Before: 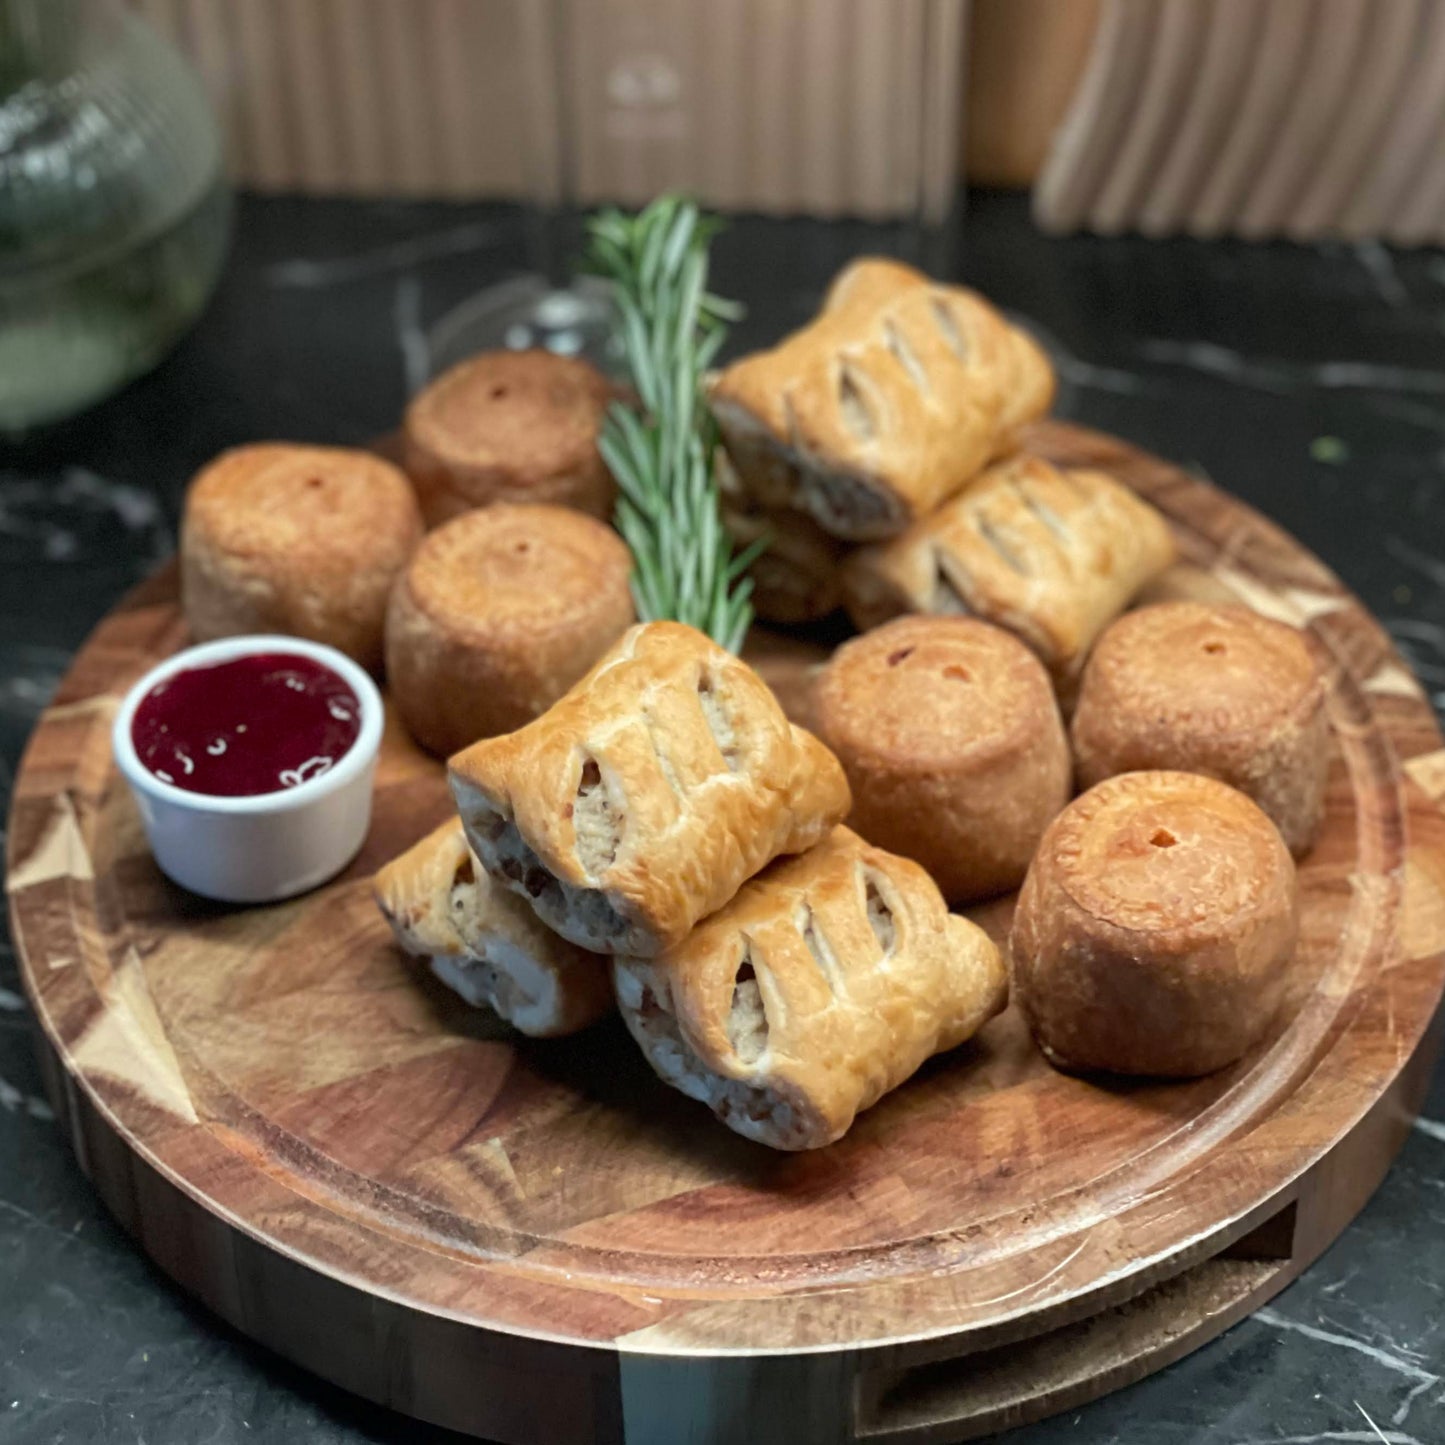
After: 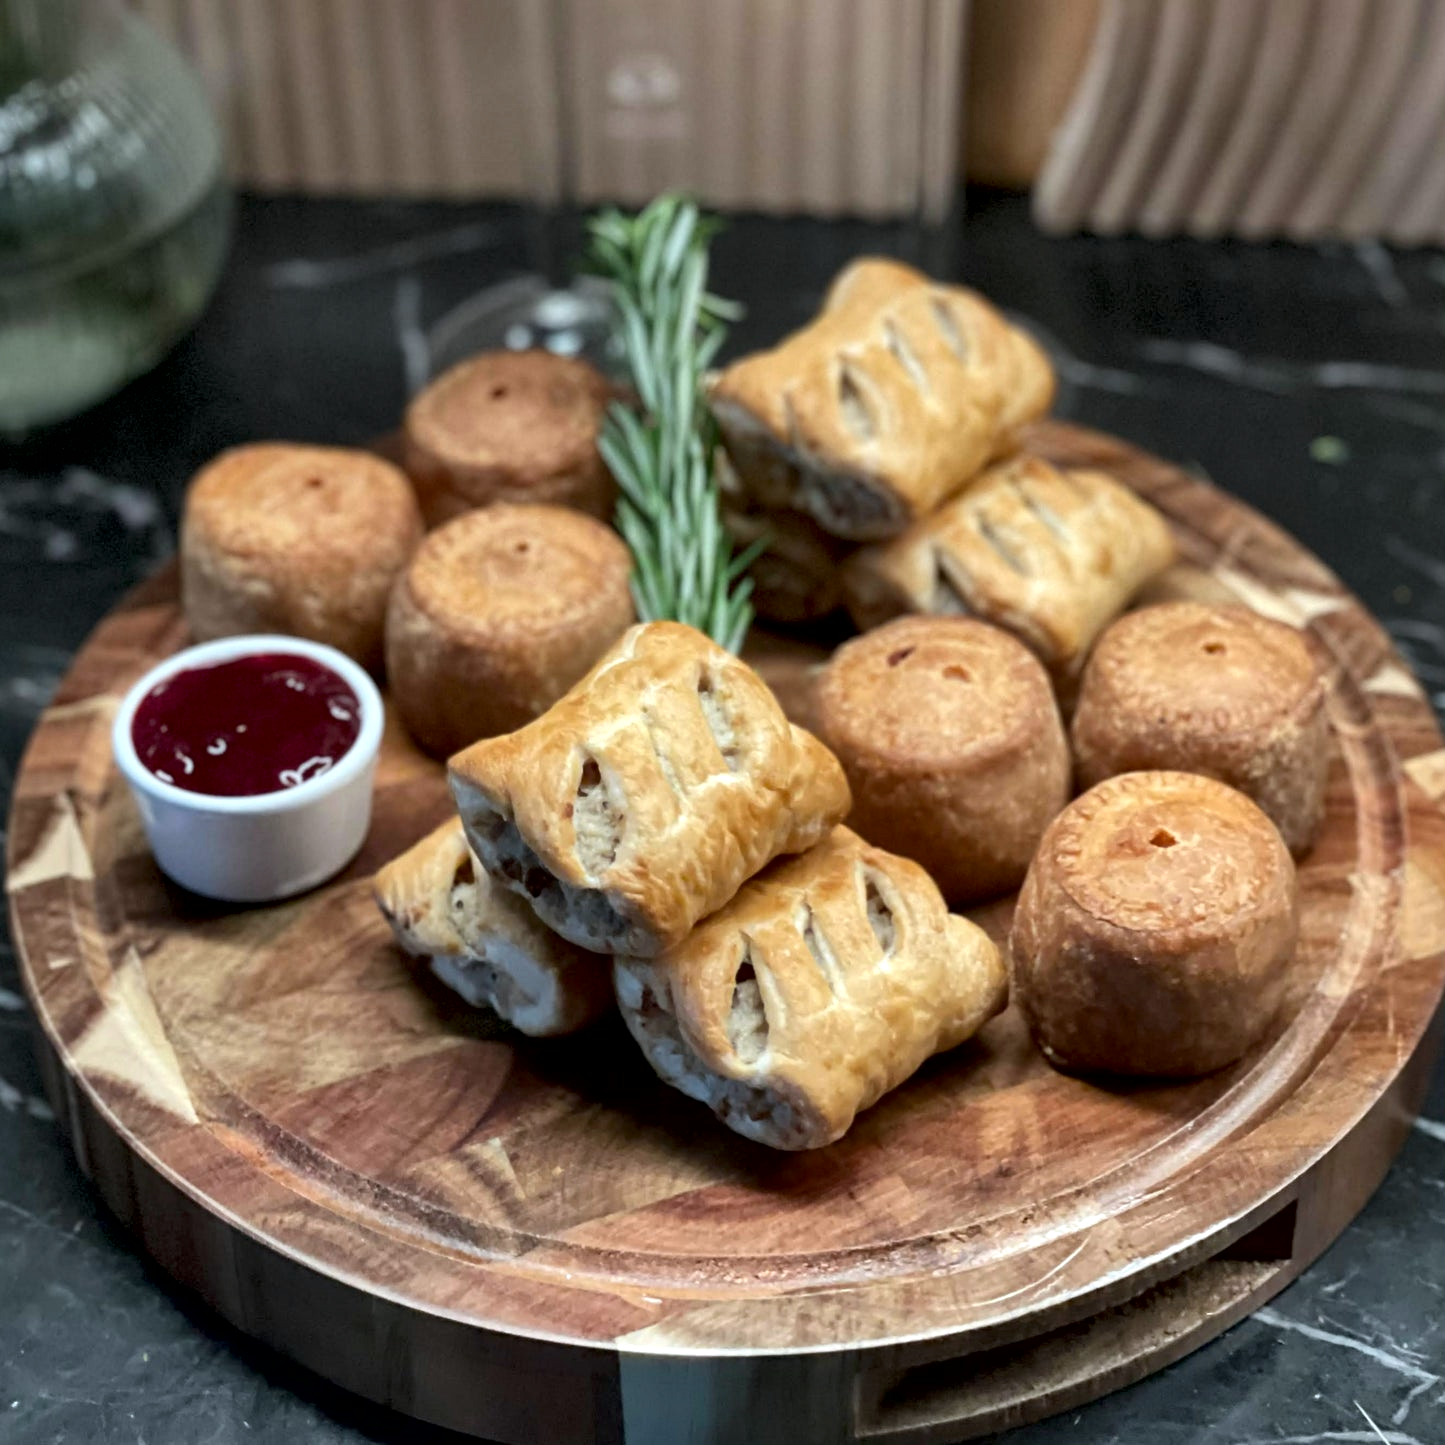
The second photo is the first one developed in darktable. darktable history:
white balance: red 0.974, blue 1.044
local contrast: mode bilateral grid, contrast 25, coarseness 60, detail 151%, midtone range 0.2
